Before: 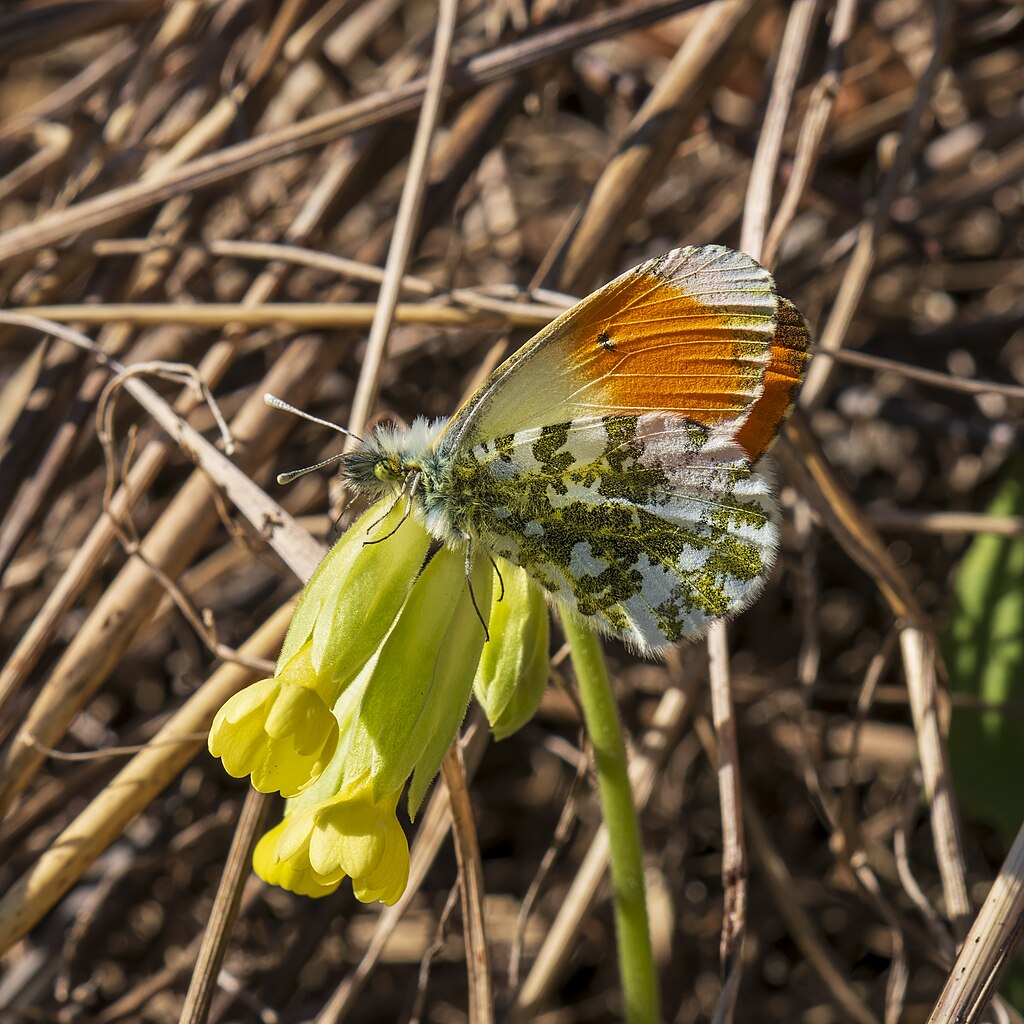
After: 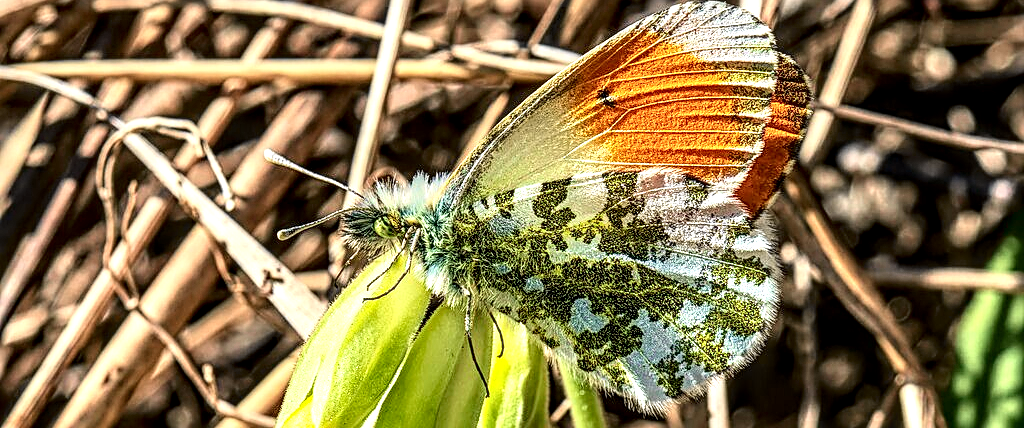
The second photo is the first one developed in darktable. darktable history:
sharpen: radius 2.767
tone curve: curves: ch0 [(0, 0.056) (0.049, 0.073) (0.155, 0.127) (0.33, 0.331) (0.432, 0.46) (0.601, 0.655) (0.843, 0.876) (1, 0.965)]; ch1 [(0, 0) (0.339, 0.334) (0.445, 0.419) (0.476, 0.454) (0.497, 0.494) (0.53, 0.511) (0.557, 0.549) (0.613, 0.614) (0.728, 0.729) (1, 1)]; ch2 [(0, 0) (0.327, 0.318) (0.417, 0.426) (0.46, 0.453) (0.502, 0.5) (0.526, 0.52) (0.54, 0.543) (0.606, 0.61) (0.74, 0.716) (1, 1)], color space Lab, independent channels, preserve colors none
exposure: exposure 0.6 EV, compensate highlight preservation false
local contrast: highlights 19%, detail 186%
crop and rotate: top 23.84%, bottom 34.294%
